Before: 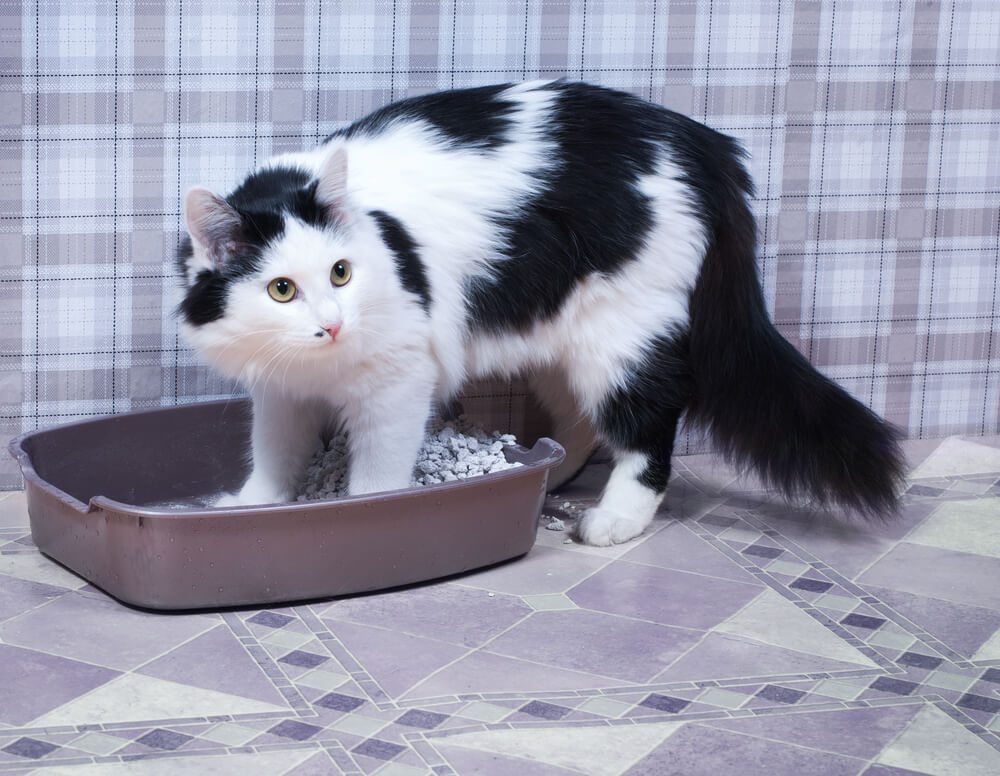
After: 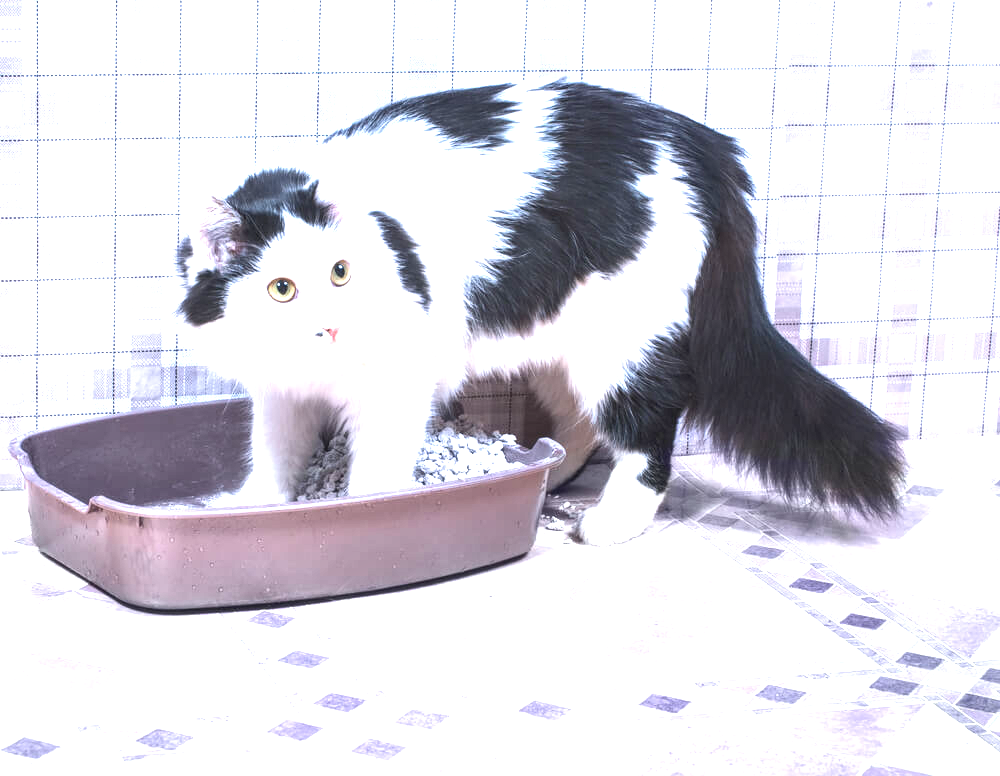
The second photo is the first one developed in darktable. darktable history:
tone curve: curves: ch0 [(0, 0) (0.003, 0.014) (0.011, 0.019) (0.025, 0.028) (0.044, 0.044) (0.069, 0.069) (0.1, 0.1) (0.136, 0.131) (0.177, 0.168) (0.224, 0.206) (0.277, 0.255) (0.335, 0.309) (0.399, 0.374) (0.468, 0.452) (0.543, 0.535) (0.623, 0.623) (0.709, 0.72) (0.801, 0.815) (0.898, 0.898) (1, 1)], color space Lab, linked channels, preserve colors none
exposure: black level correction 0, exposure 1.744 EV, compensate exposure bias true, compensate highlight preservation false
local contrast: detail 130%
